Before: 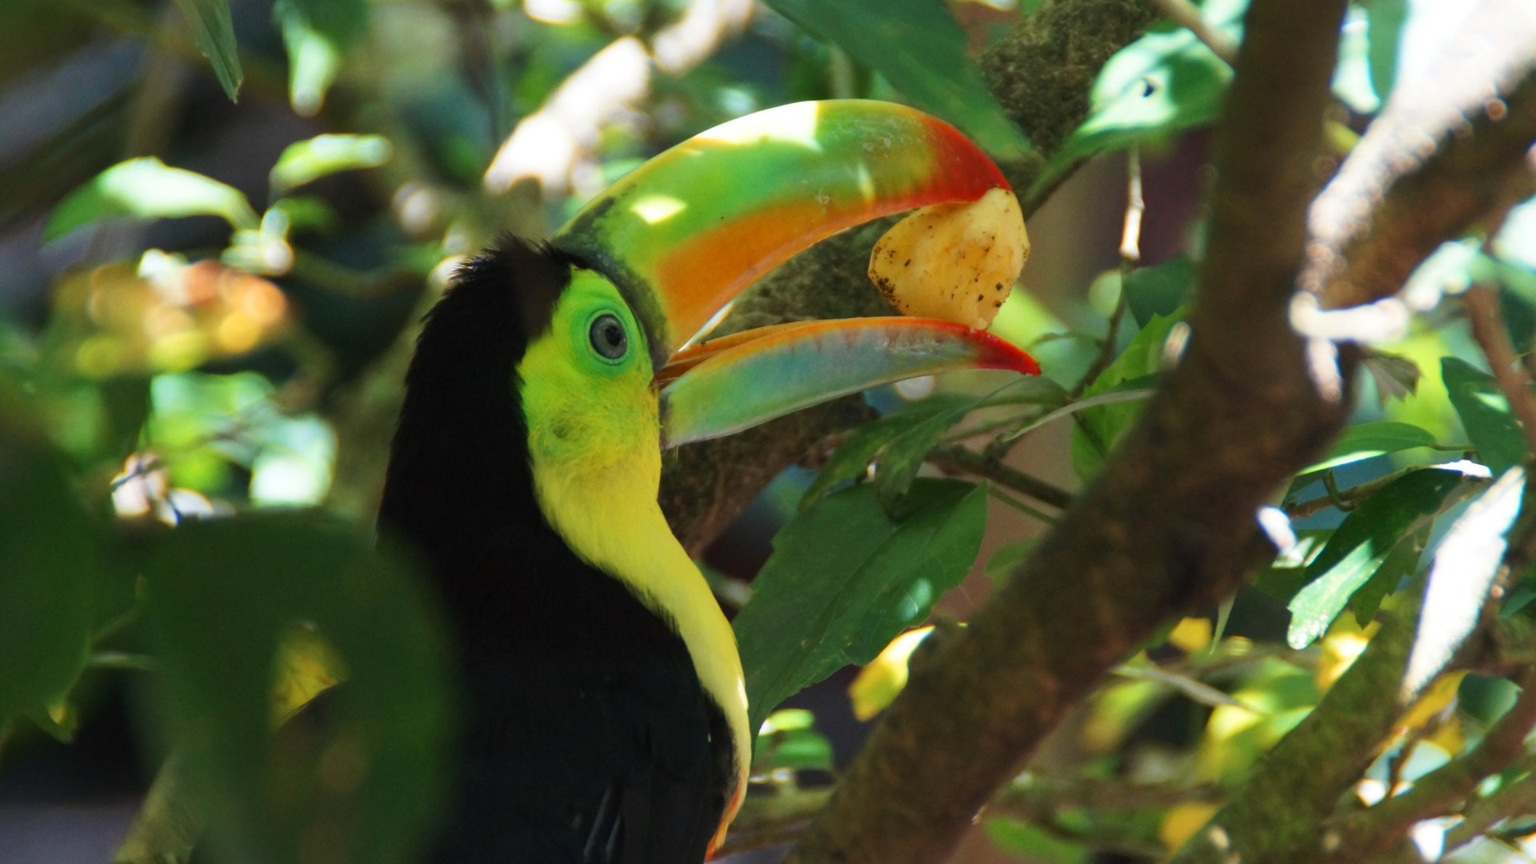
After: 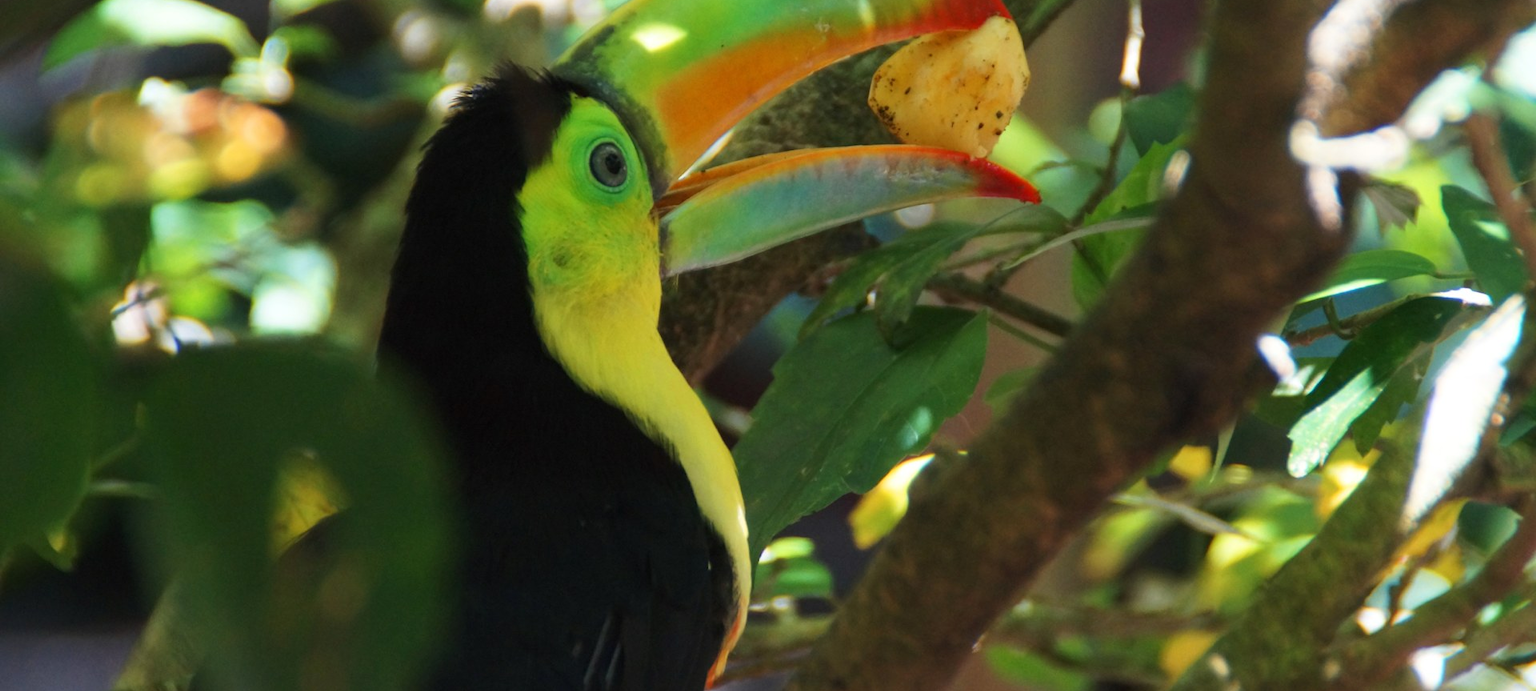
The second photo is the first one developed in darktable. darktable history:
bloom: size 3%, threshold 100%, strength 0%
crop and rotate: top 19.998%
